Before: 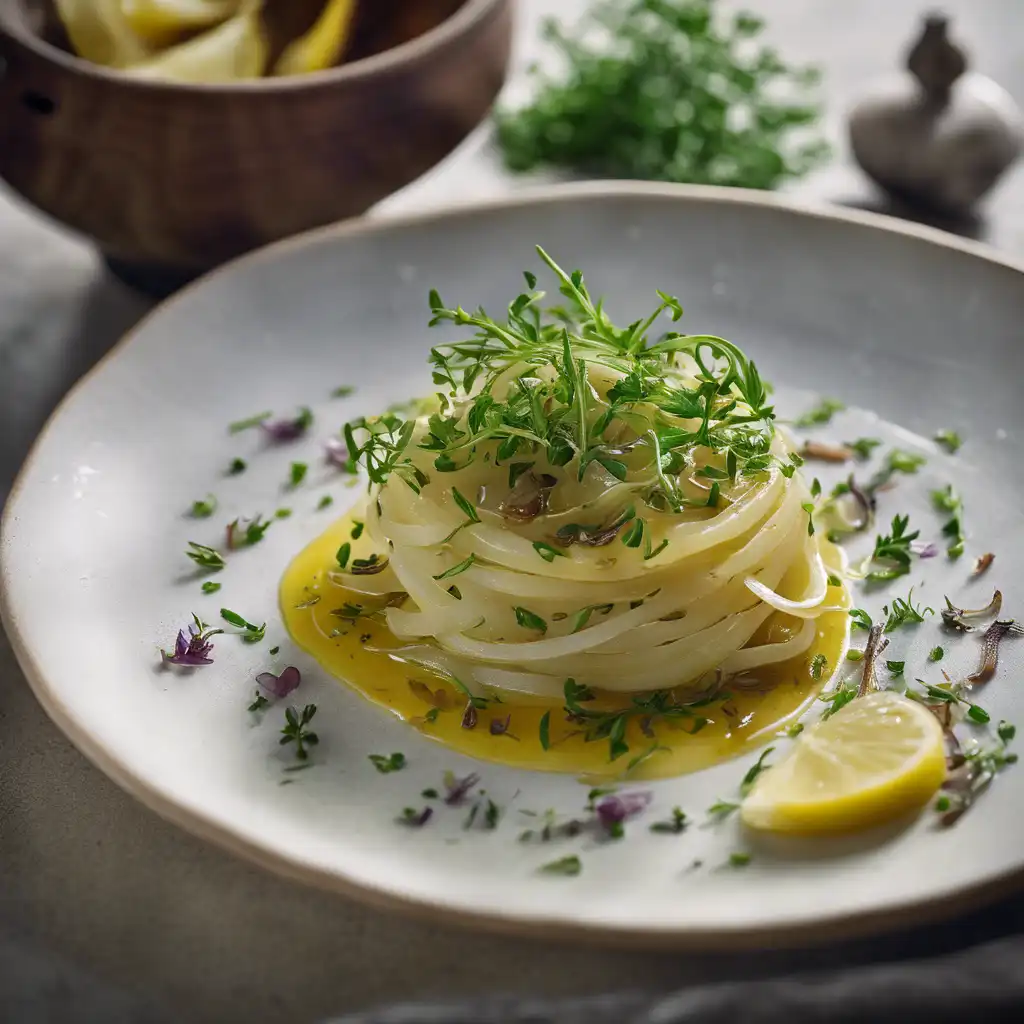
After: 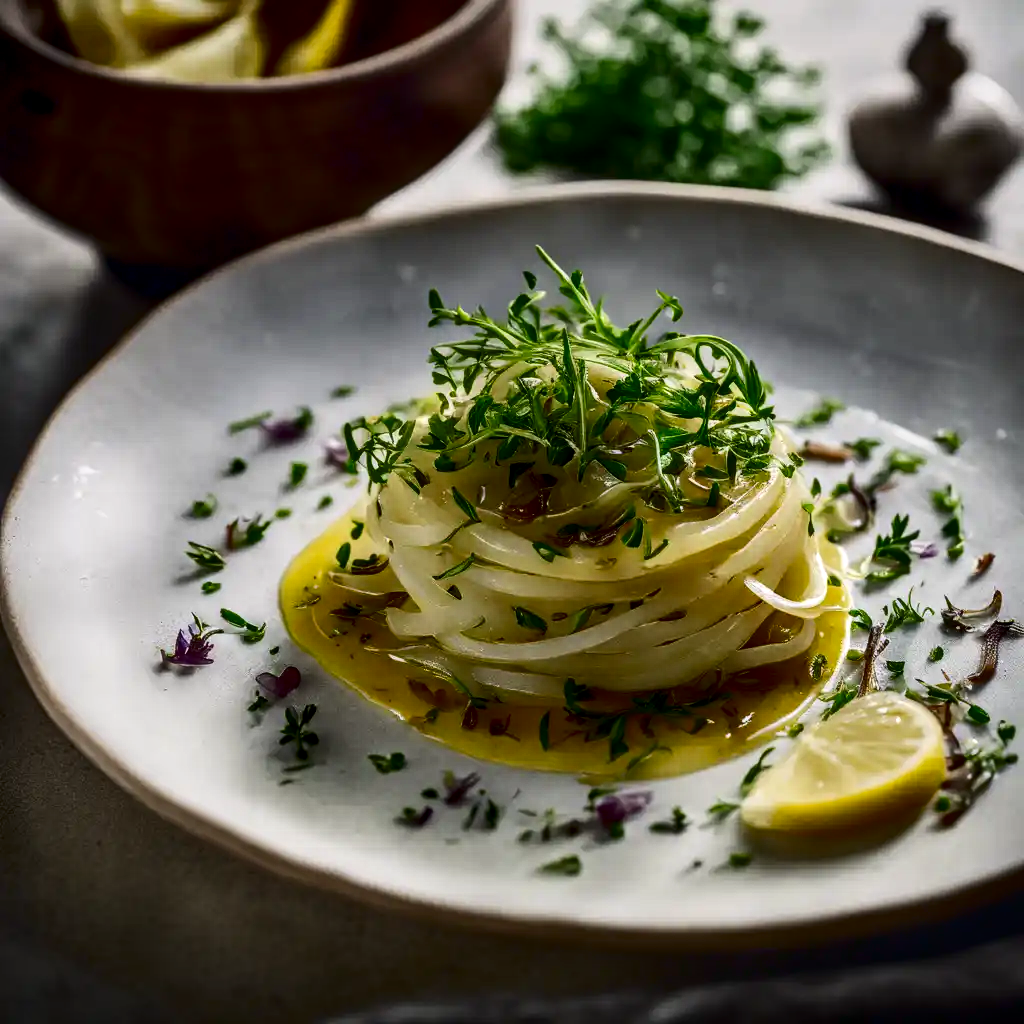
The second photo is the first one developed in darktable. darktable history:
local contrast: detail 130%
contrast brightness saturation: contrast 0.24, brightness -0.24, saturation 0.14
